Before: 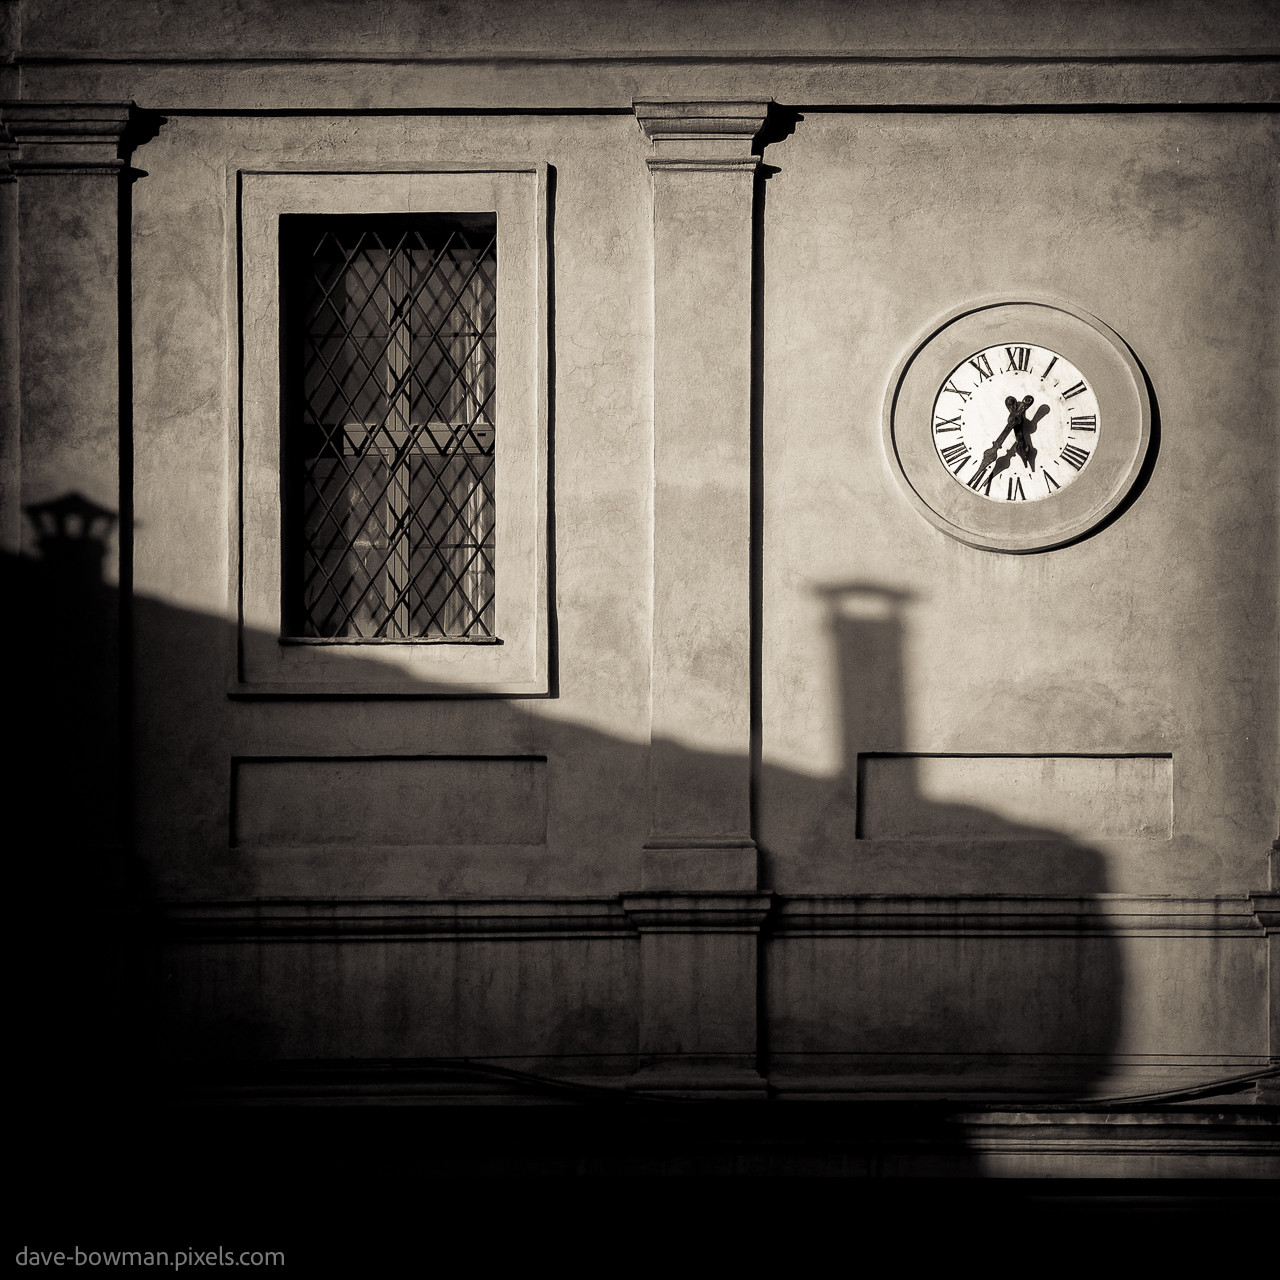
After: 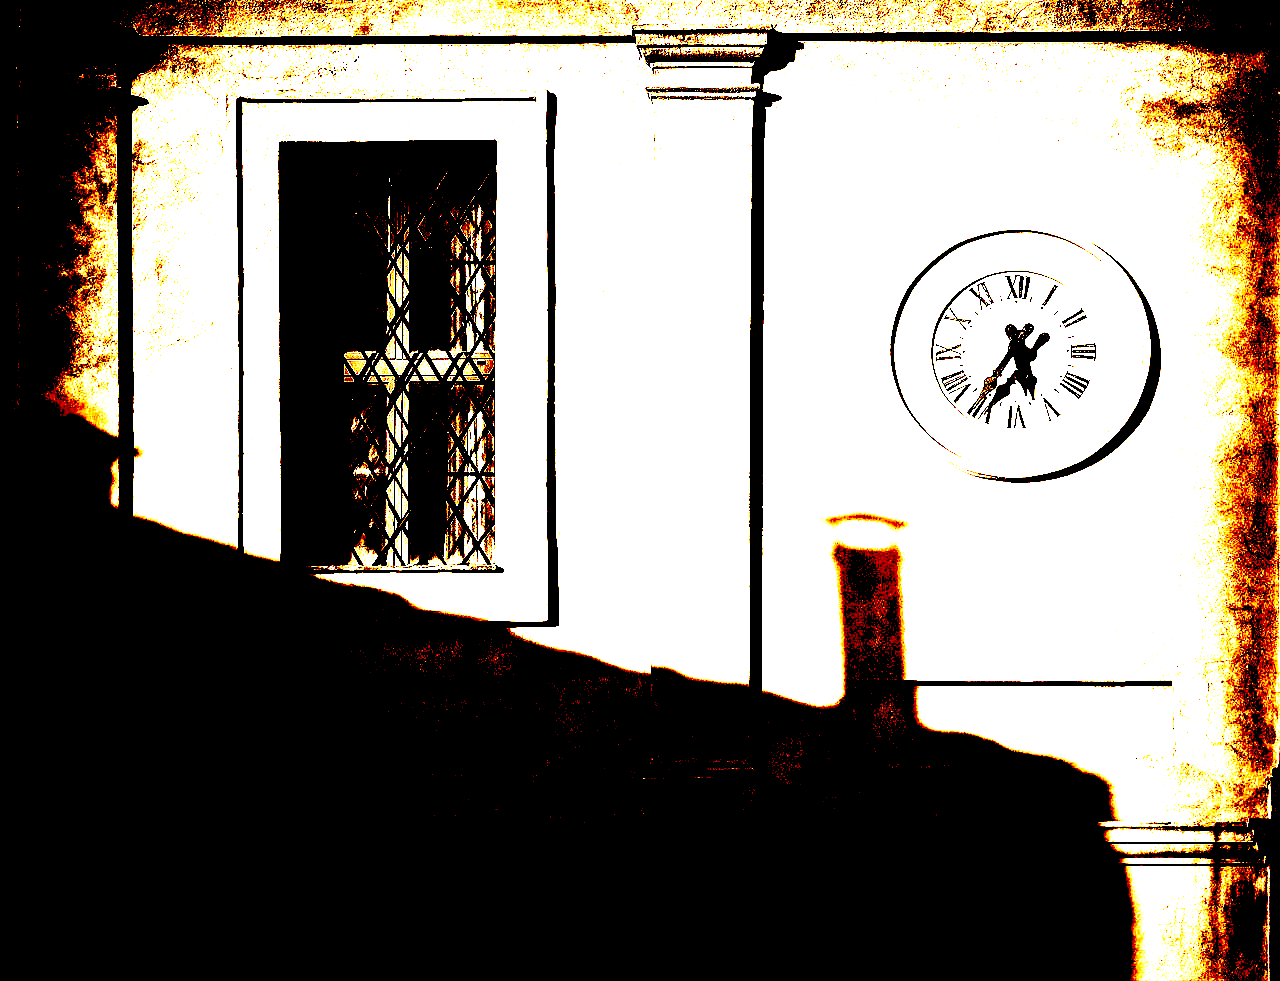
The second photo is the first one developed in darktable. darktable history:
crop: top 5.667%, bottom 17.637%
exposure: black level correction 0.1, exposure 3 EV, compensate highlight preservation false
